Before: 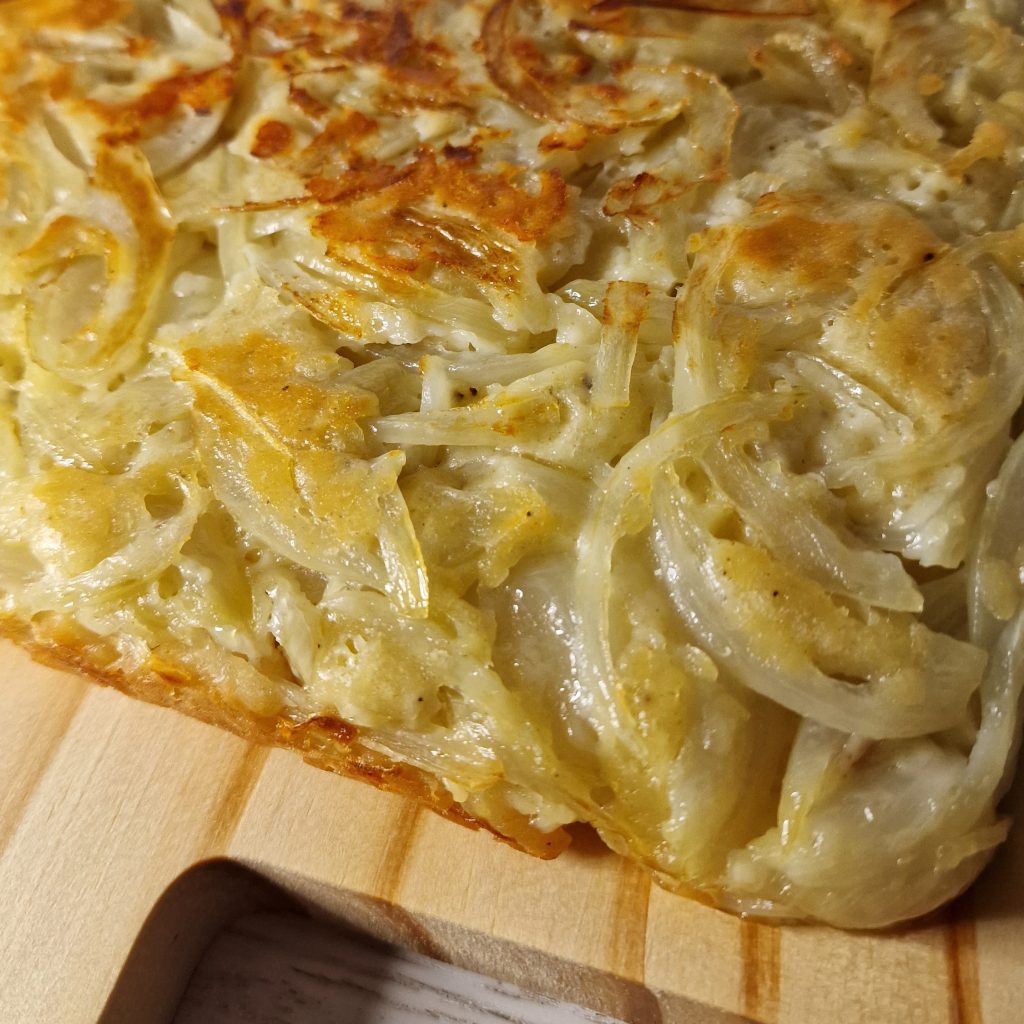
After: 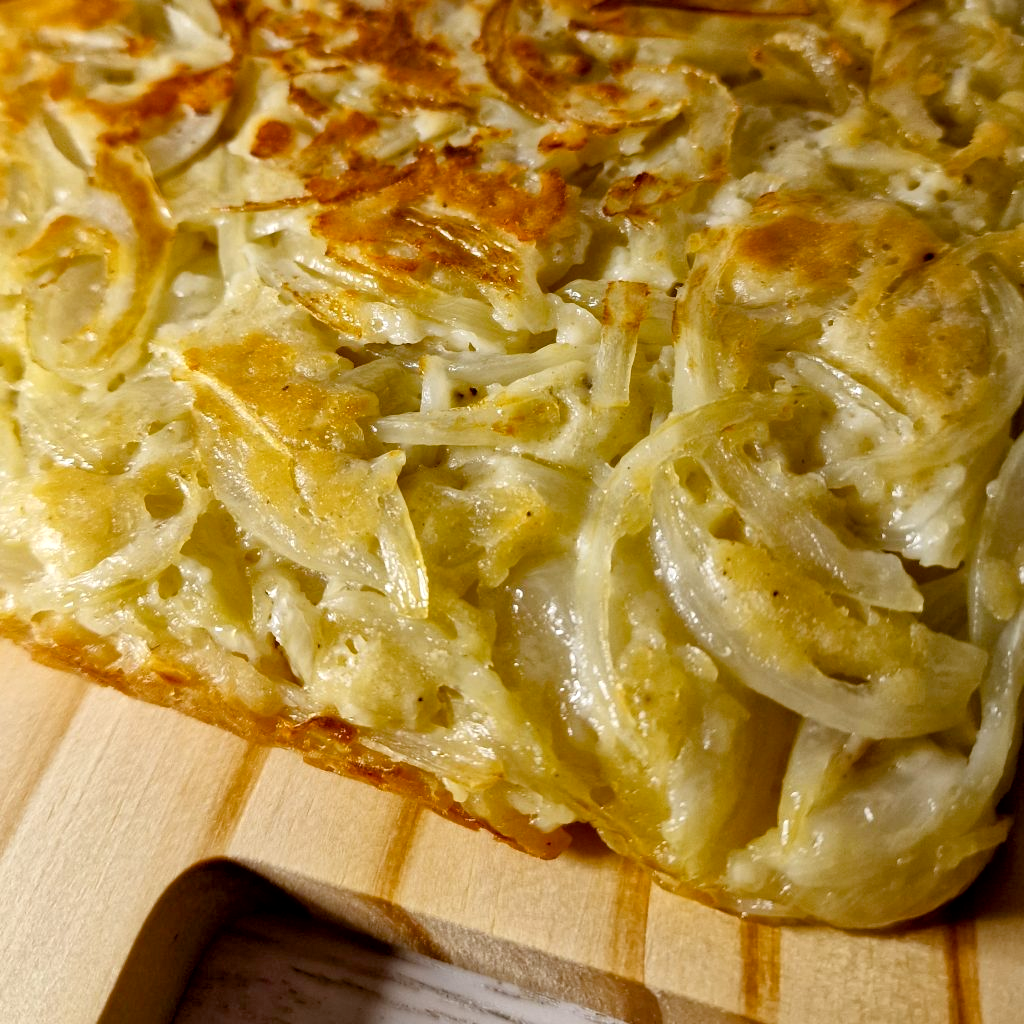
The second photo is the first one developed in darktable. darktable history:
local contrast: mode bilateral grid, contrast 20, coarseness 50, detail 120%, midtone range 0.2
exposure: black level correction 0.007, exposure 0.093 EV, compensate highlight preservation false
color balance rgb: perceptual saturation grading › global saturation 20%, perceptual saturation grading › highlights -25%, perceptual saturation grading › shadows 25%
